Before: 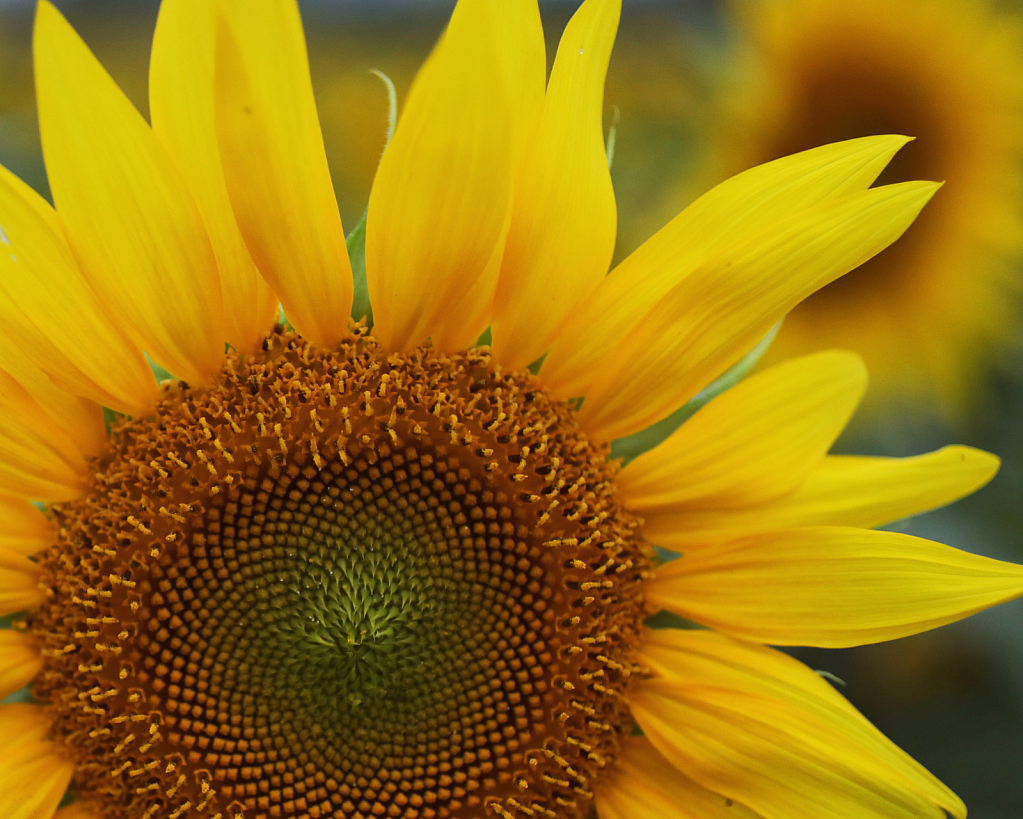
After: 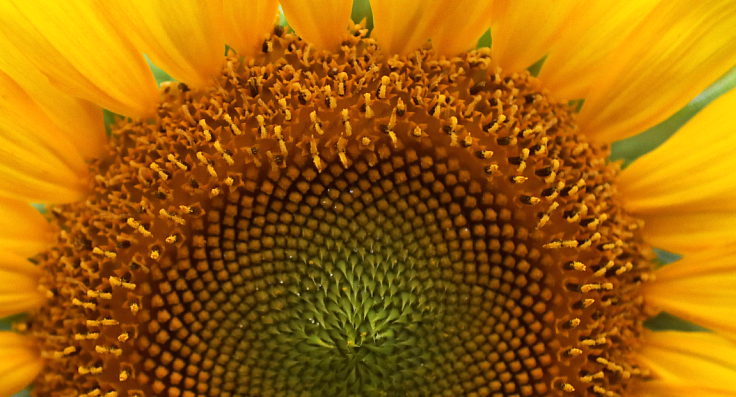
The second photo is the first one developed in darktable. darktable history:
crop: top 36.498%, right 27.964%, bottom 14.995%
exposure: black level correction 0.001, exposure 0.5 EV, compensate exposure bias true, compensate highlight preservation false
